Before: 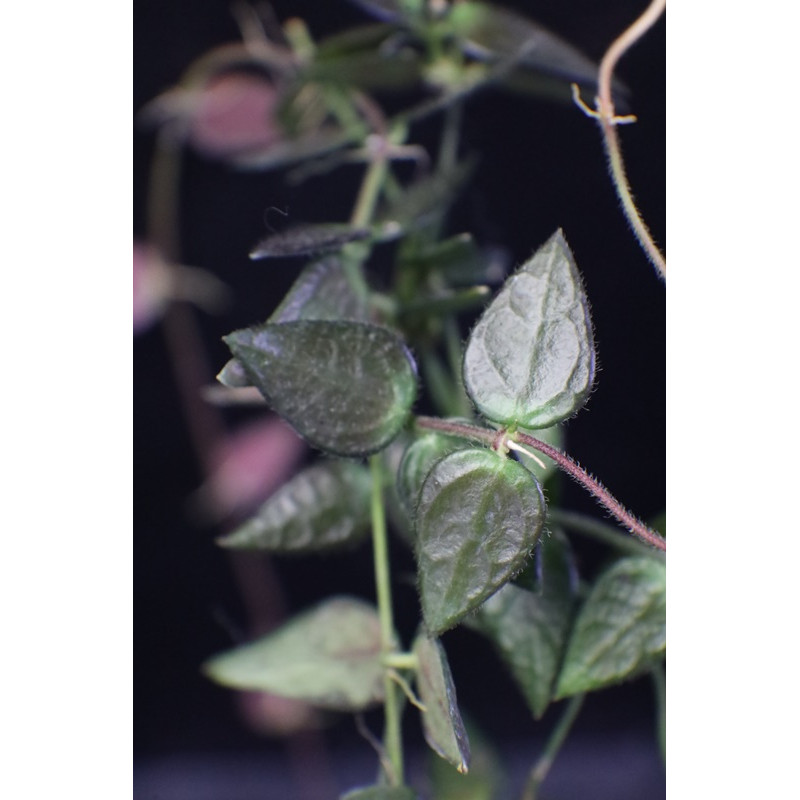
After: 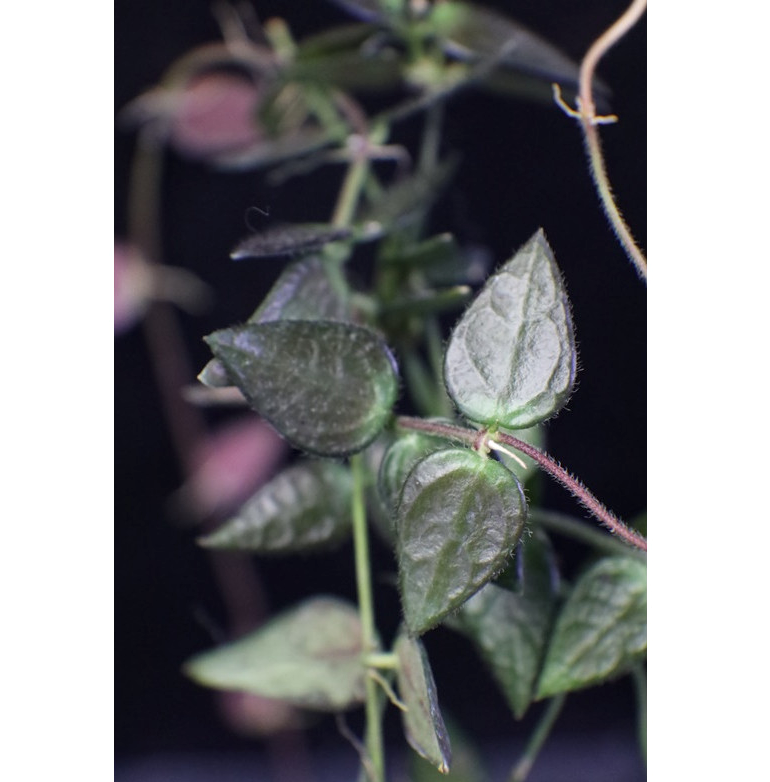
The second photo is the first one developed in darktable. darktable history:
local contrast: highlights 100%, shadows 100%, detail 120%, midtone range 0.2
crop and rotate: left 2.536%, right 1.107%, bottom 2.246%
